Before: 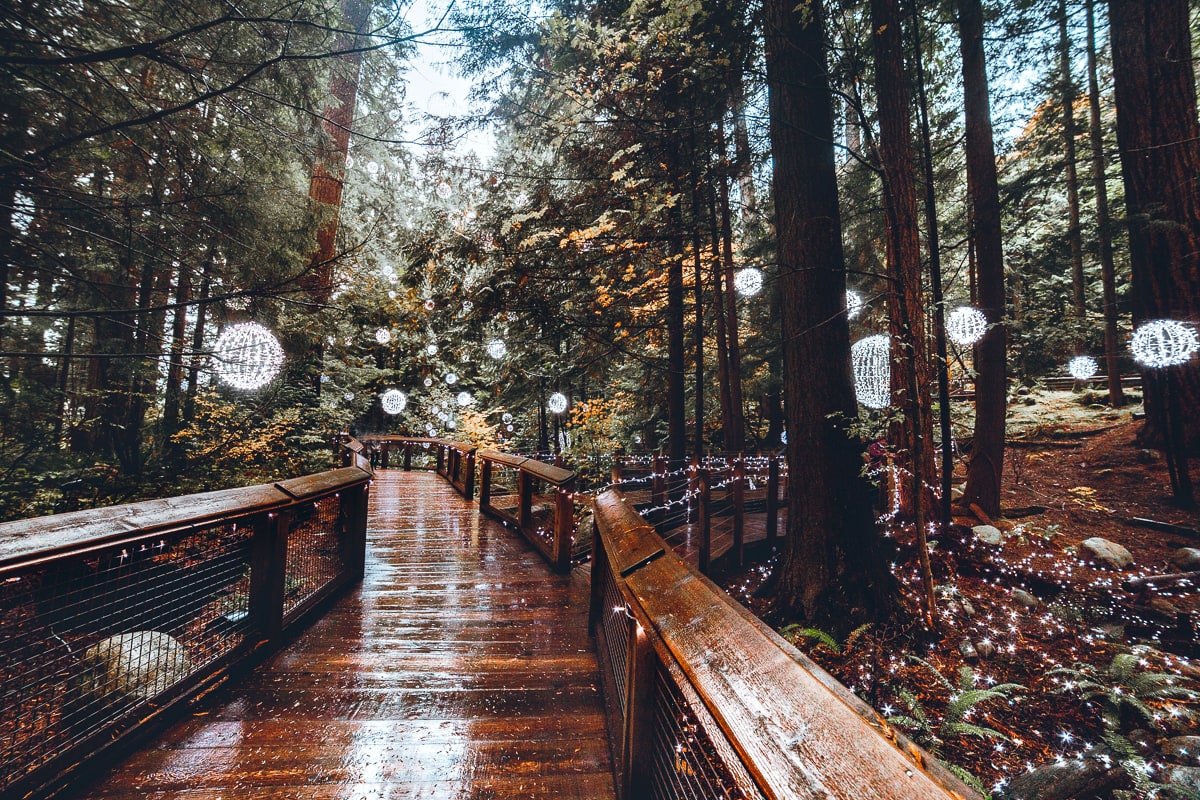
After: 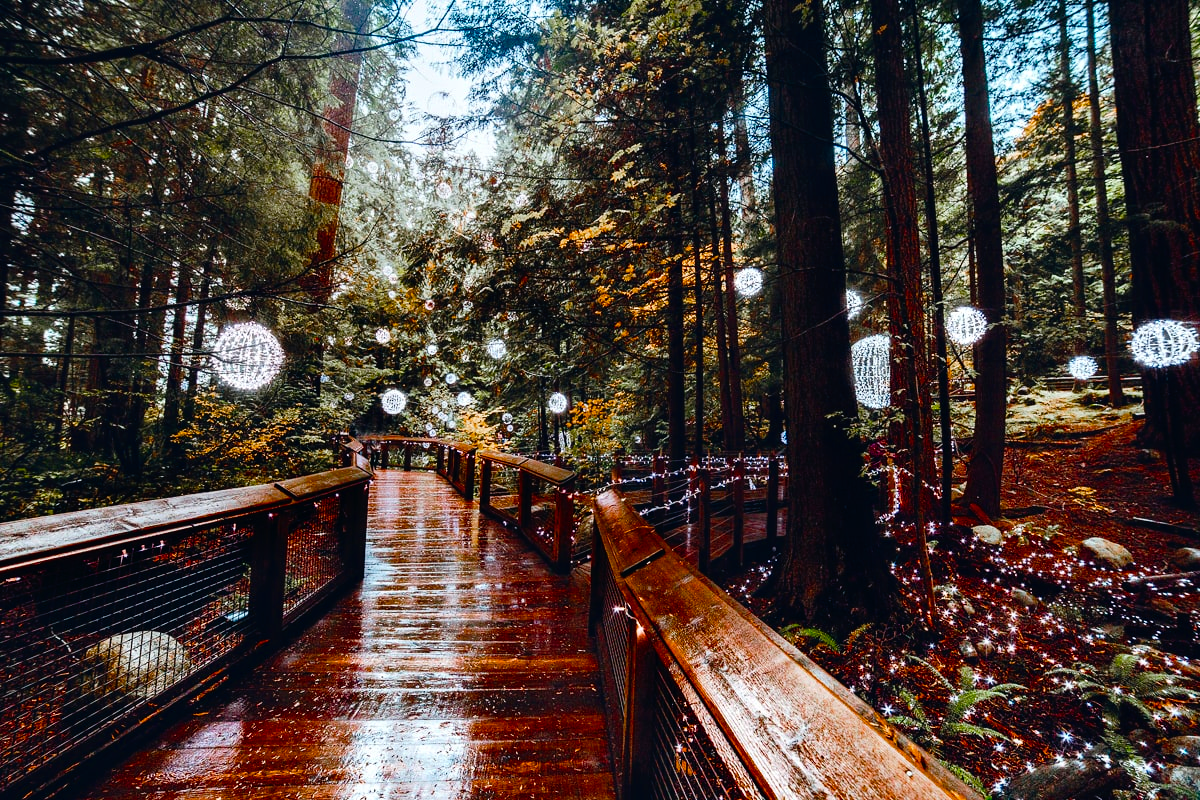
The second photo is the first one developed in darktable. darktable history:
tone curve: curves: ch0 [(0, 0) (0.003, 0.003) (0.011, 0.003) (0.025, 0.007) (0.044, 0.014) (0.069, 0.02) (0.1, 0.03) (0.136, 0.054) (0.177, 0.099) (0.224, 0.156) (0.277, 0.227) (0.335, 0.302) (0.399, 0.375) (0.468, 0.456) (0.543, 0.54) (0.623, 0.625) (0.709, 0.717) (0.801, 0.807) (0.898, 0.895) (1, 1)], preserve colors none
color balance rgb: linear chroma grading › global chroma 13.73%, perceptual saturation grading › global saturation 19.817%, global vibrance 16.16%, saturation formula JzAzBz (2021)
